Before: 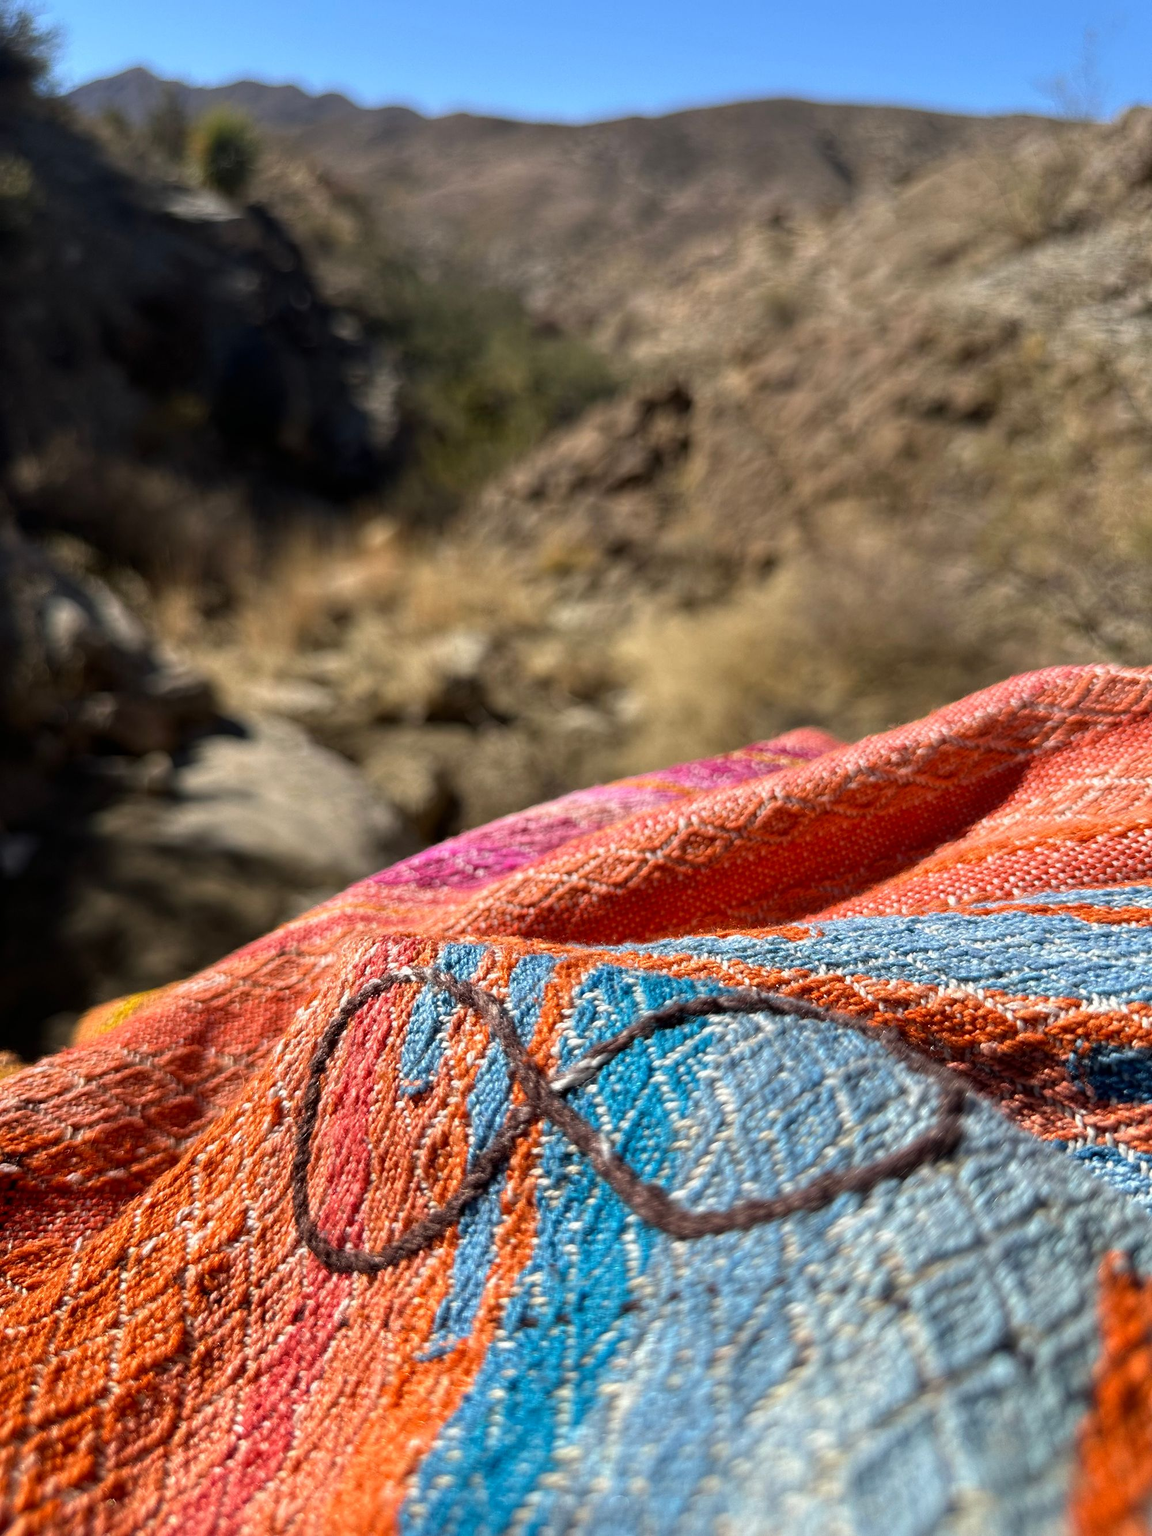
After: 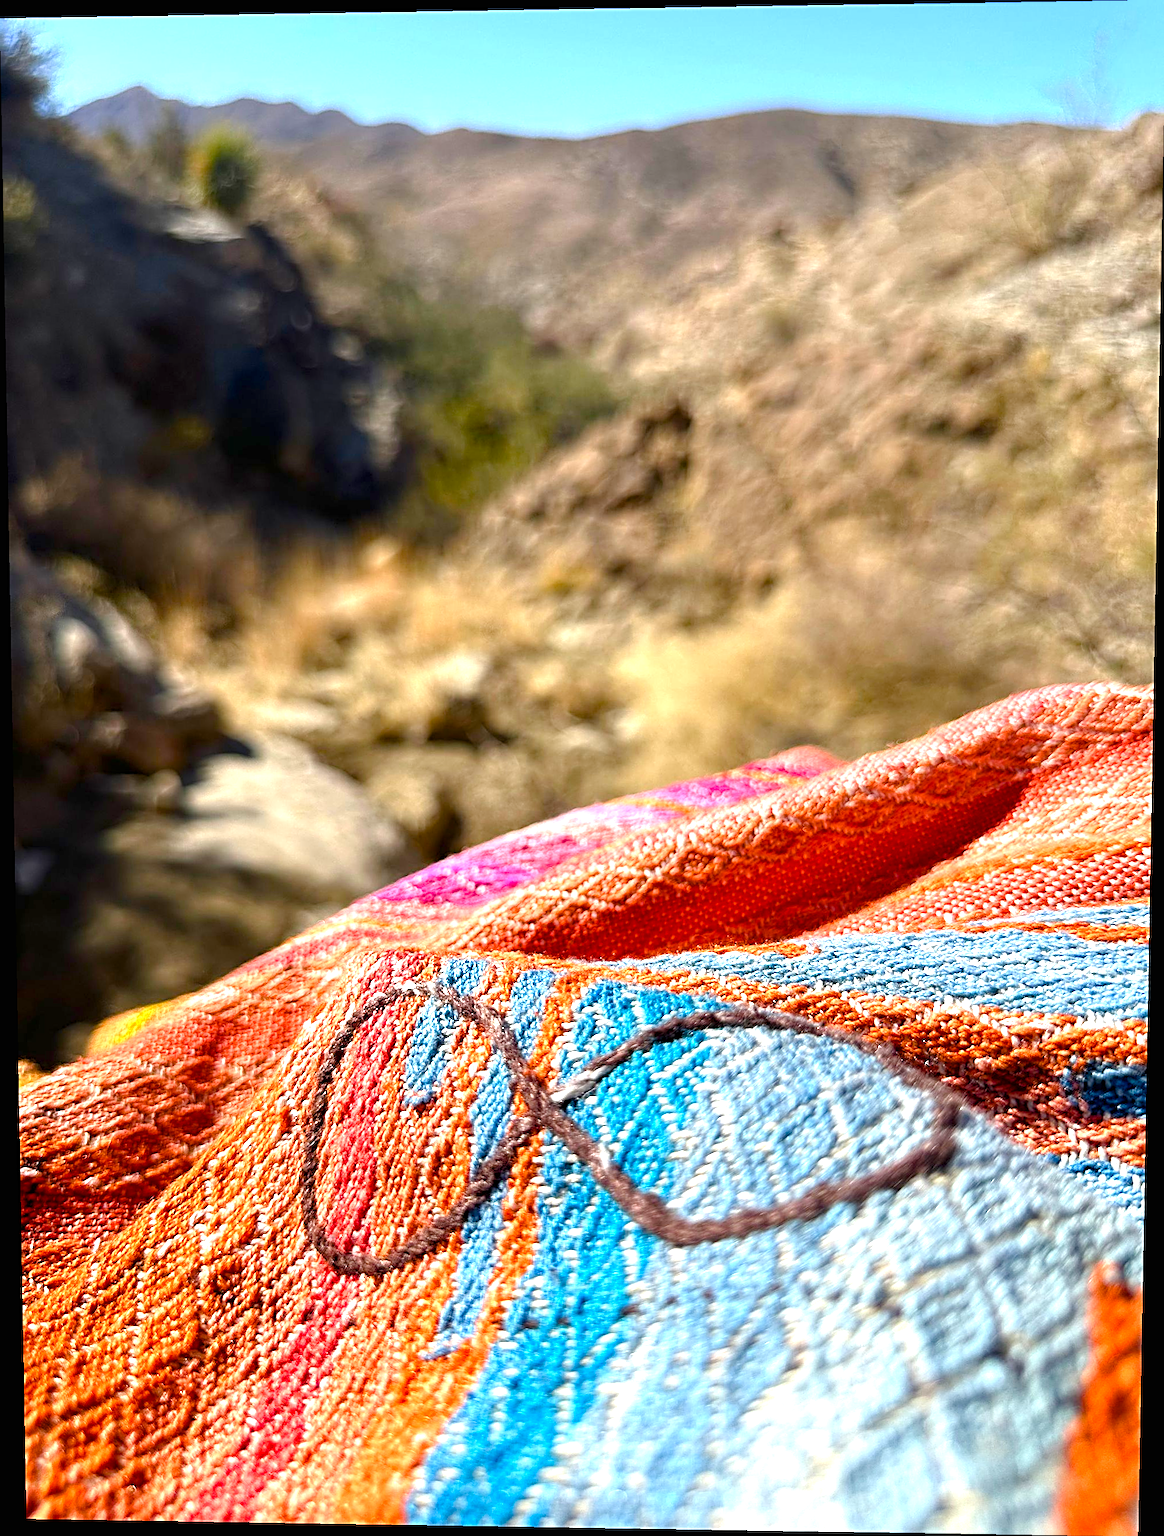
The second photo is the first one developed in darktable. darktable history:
color balance rgb: perceptual saturation grading › global saturation 35%, perceptual saturation grading › highlights -30%, perceptual saturation grading › shadows 35%, perceptual brilliance grading › global brilliance 3%, perceptual brilliance grading › highlights -3%, perceptual brilliance grading › shadows 3%
exposure: black level correction 0, exposure 1.1 EV, compensate exposure bias true, compensate highlight preservation false
rotate and perspective: lens shift (vertical) 0.048, lens shift (horizontal) -0.024, automatic cropping off
sharpen: radius 2.817, amount 0.715
